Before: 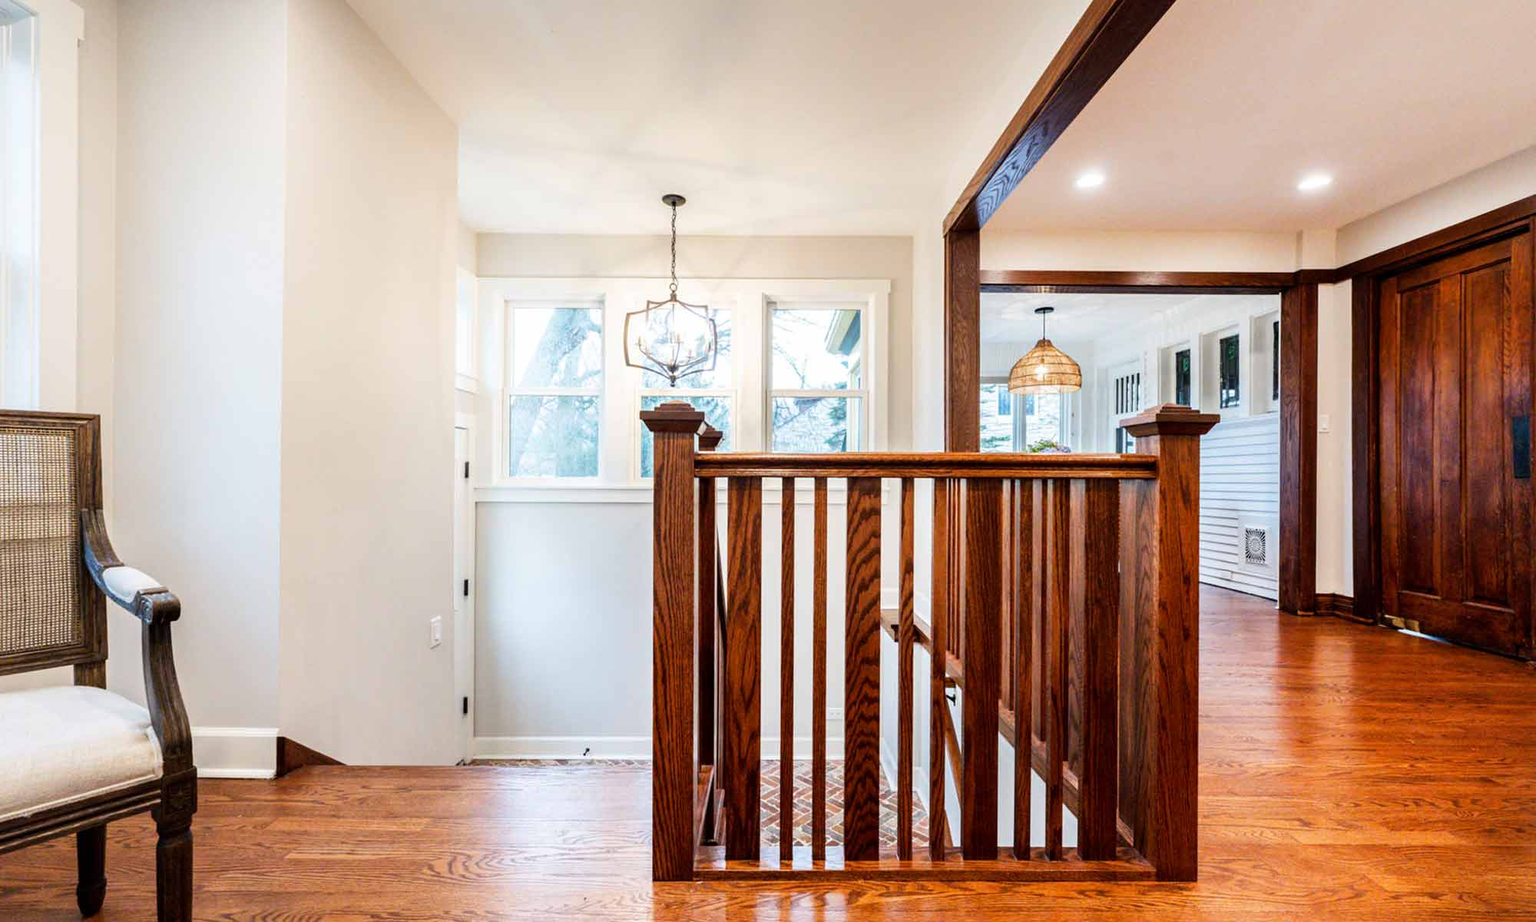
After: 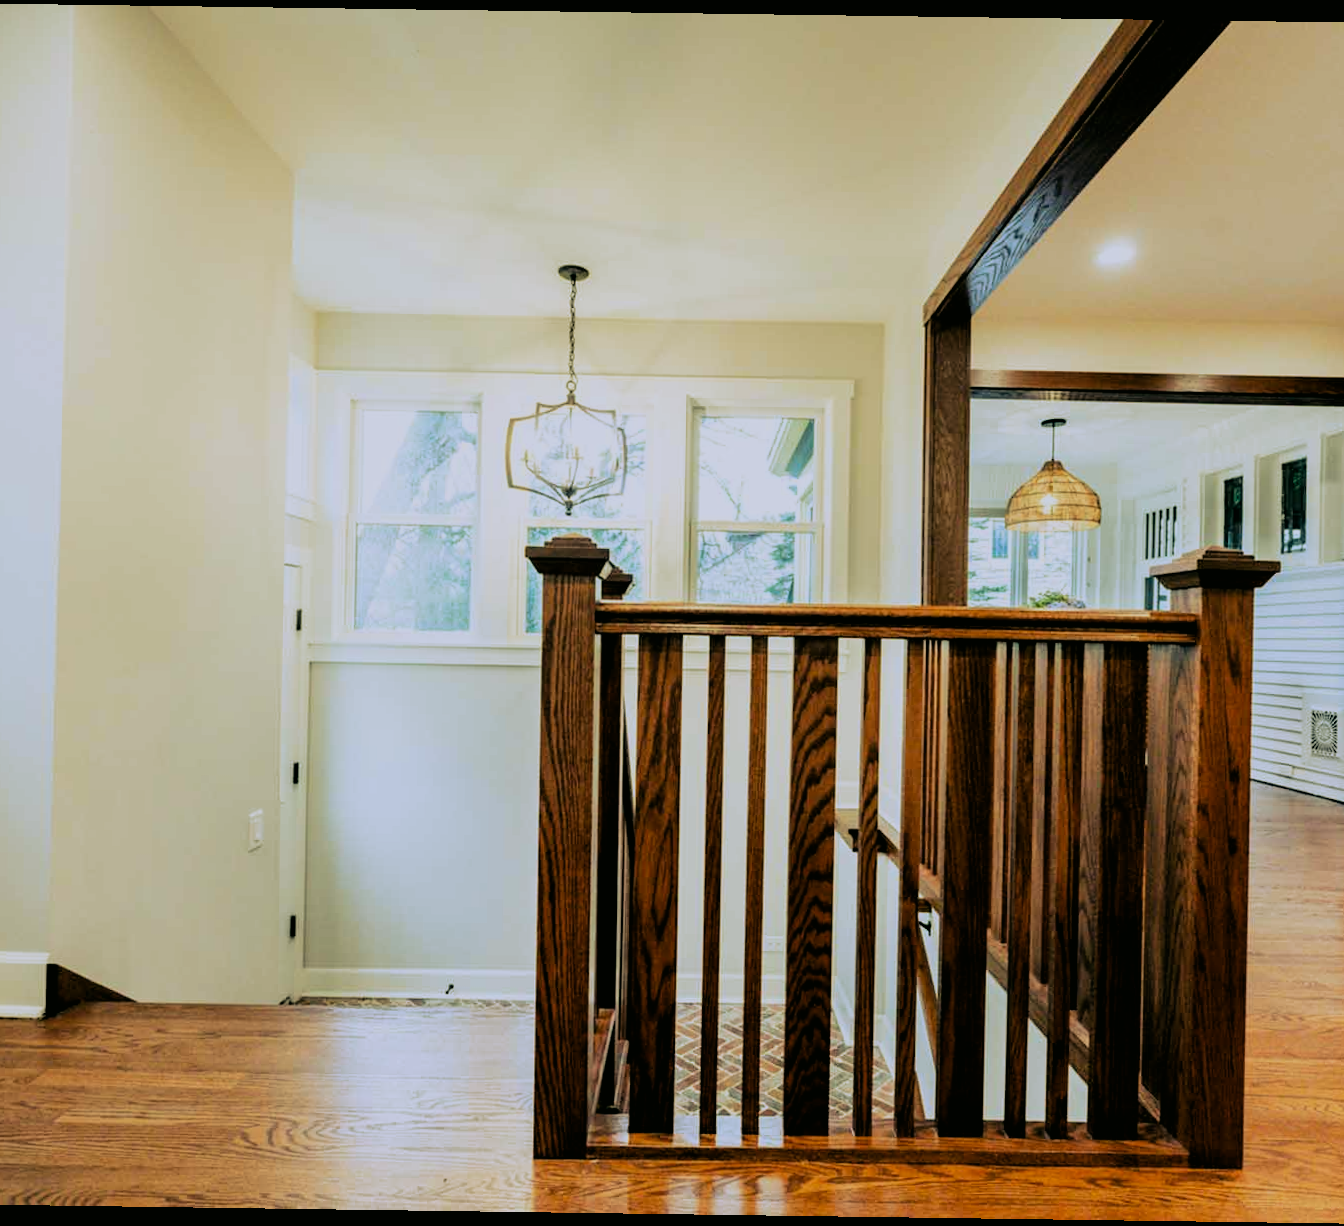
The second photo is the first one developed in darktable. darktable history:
crop and rotate: left 15.754%, right 17.579%
rotate and perspective: rotation 0.8°, automatic cropping off
filmic rgb: black relative exposure -5 EV, hardness 2.88, contrast 1.2, highlights saturation mix -30%
rgb curve: curves: ch0 [(0.123, 0.061) (0.995, 0.887)]; ch1 [(0.06, 0.116) (1, 0.906)]; ch2 [(0, 0) (0.824, 0.69) (1, 1)], mode RGB, independent channels, compensate middle gray true
